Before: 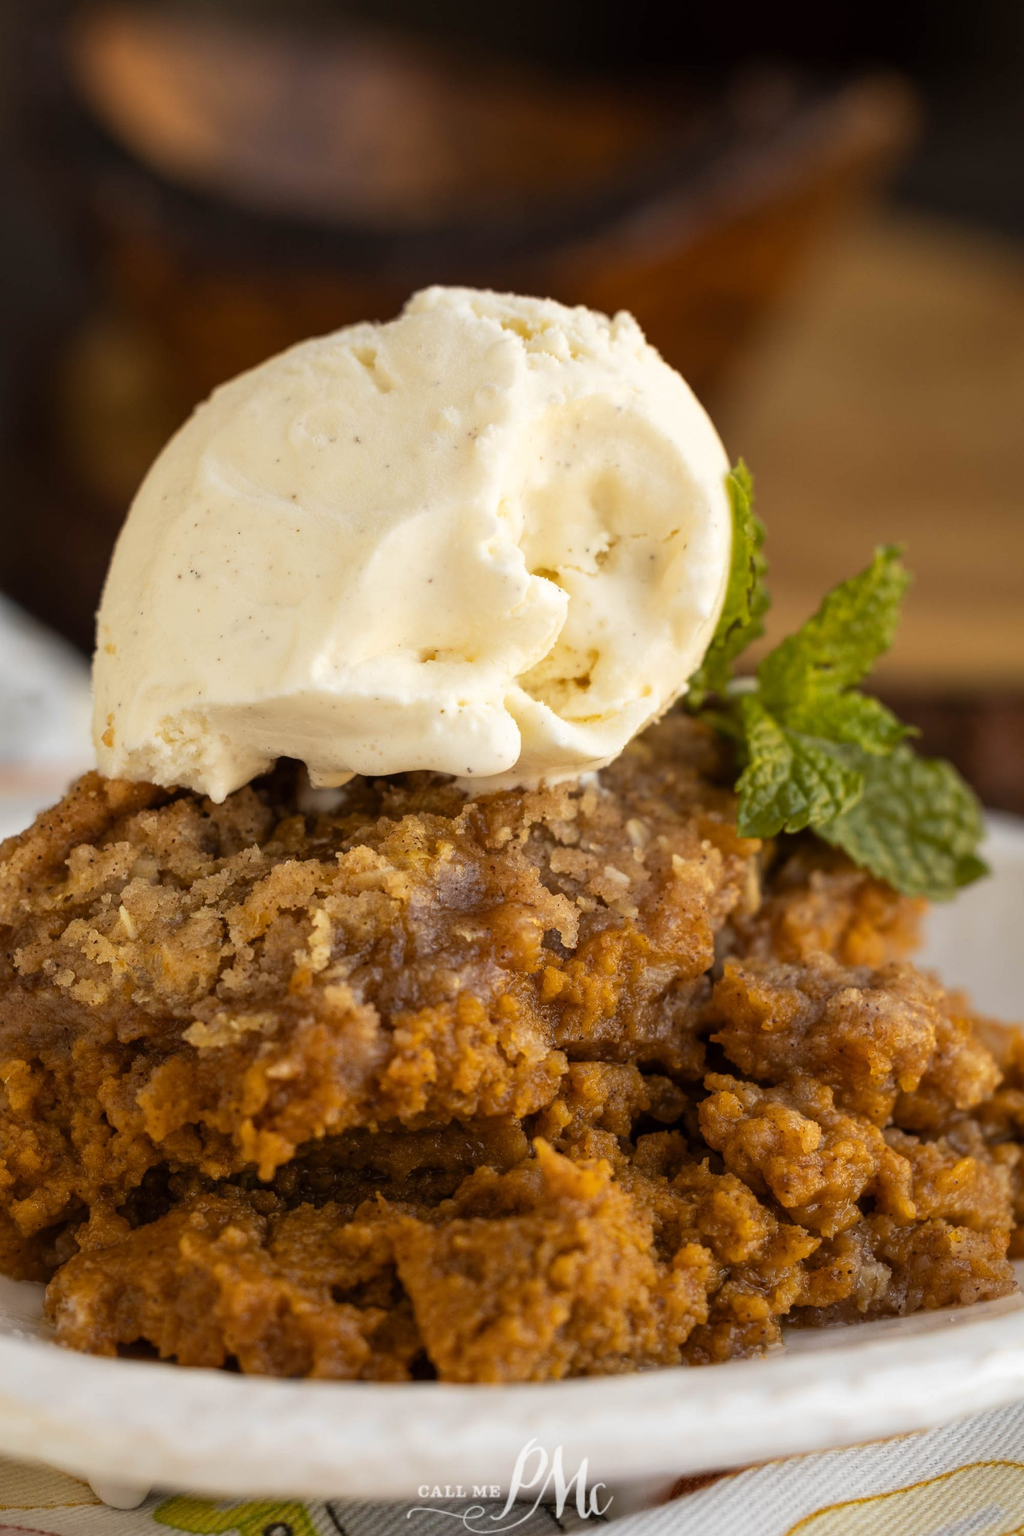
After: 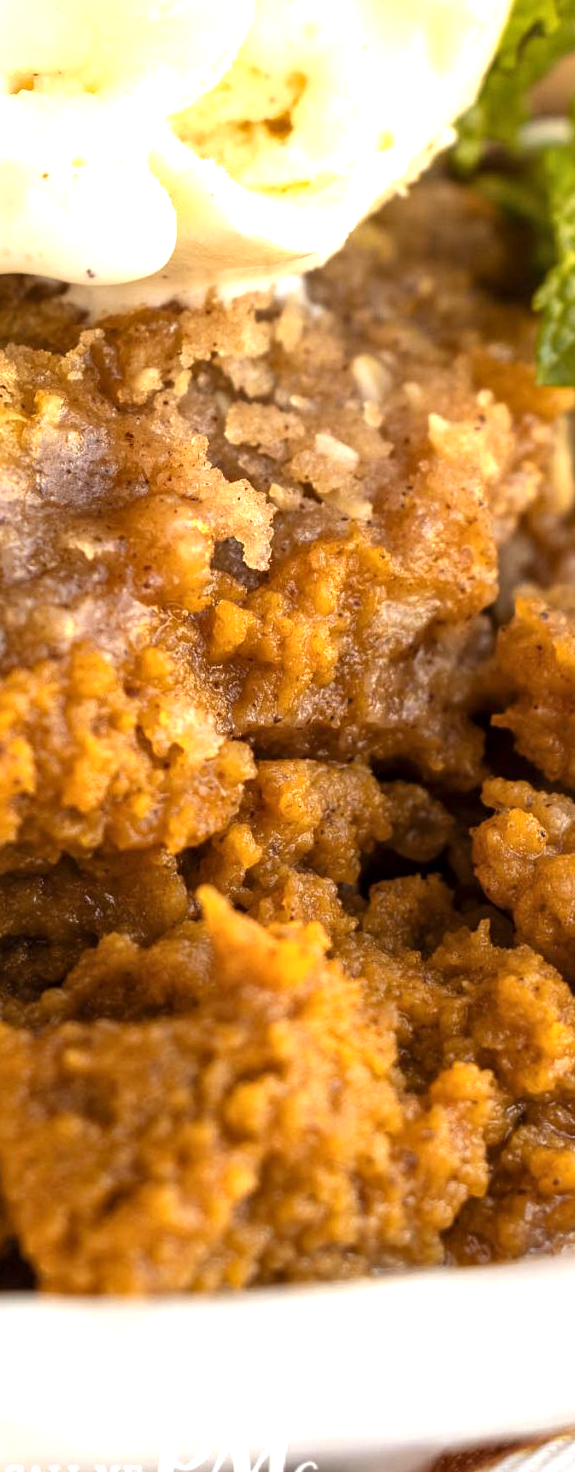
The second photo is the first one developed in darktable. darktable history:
local contrast: mode bilateral grid, contrast 19, coarseness 50, detail 119%, midtone range 0.2
exposure: black level correction 0, exposure 0.89 EV, compensate highlight preservation false
crop: left 40.548%, top 39.477%, right 25.751%, bottom 3%
